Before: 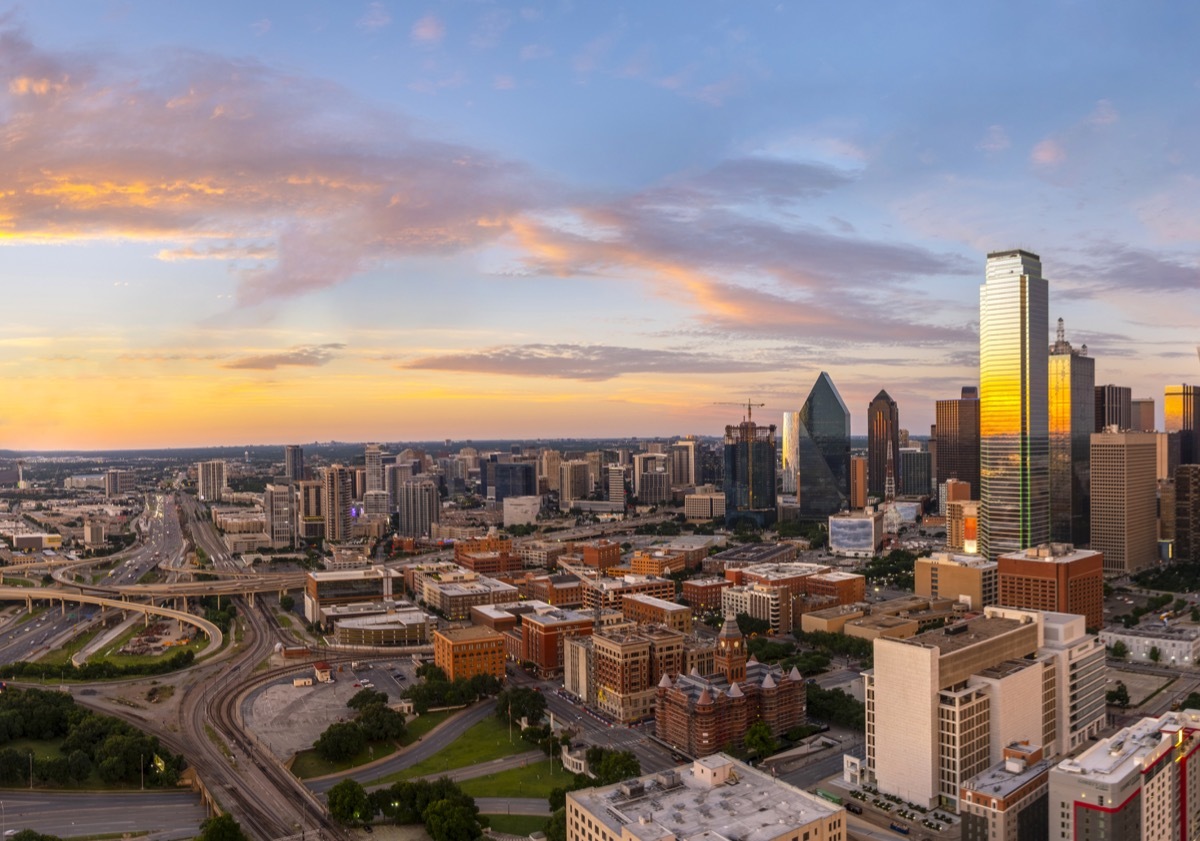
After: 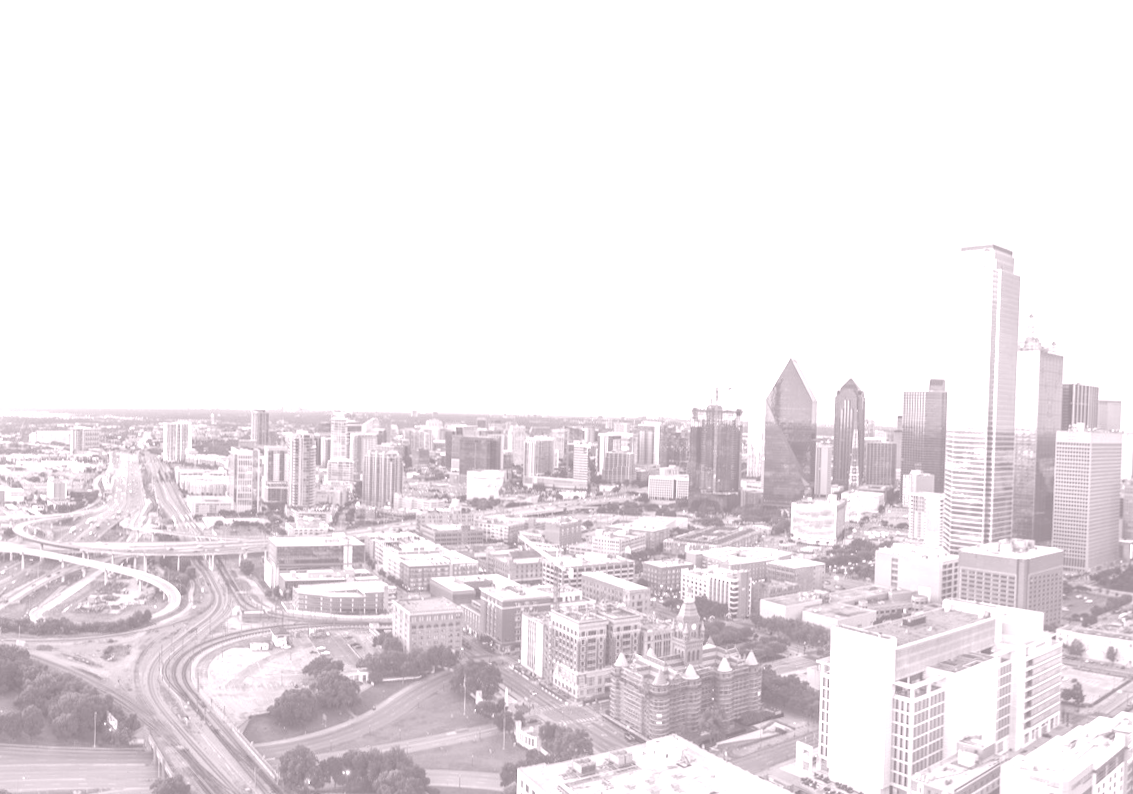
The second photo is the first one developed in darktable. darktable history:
exposure: black level correction -0.005, exposure 0.622 EV, compensate highlight preservation false
colorize: hue 25.2°, saturation 83%, source mix 82%, lightness 79%, version 1
color balance rgb: perceptual saturation grading › global saturation 25%, global vibrance 20%
crop and rotate: angle -2.38°
